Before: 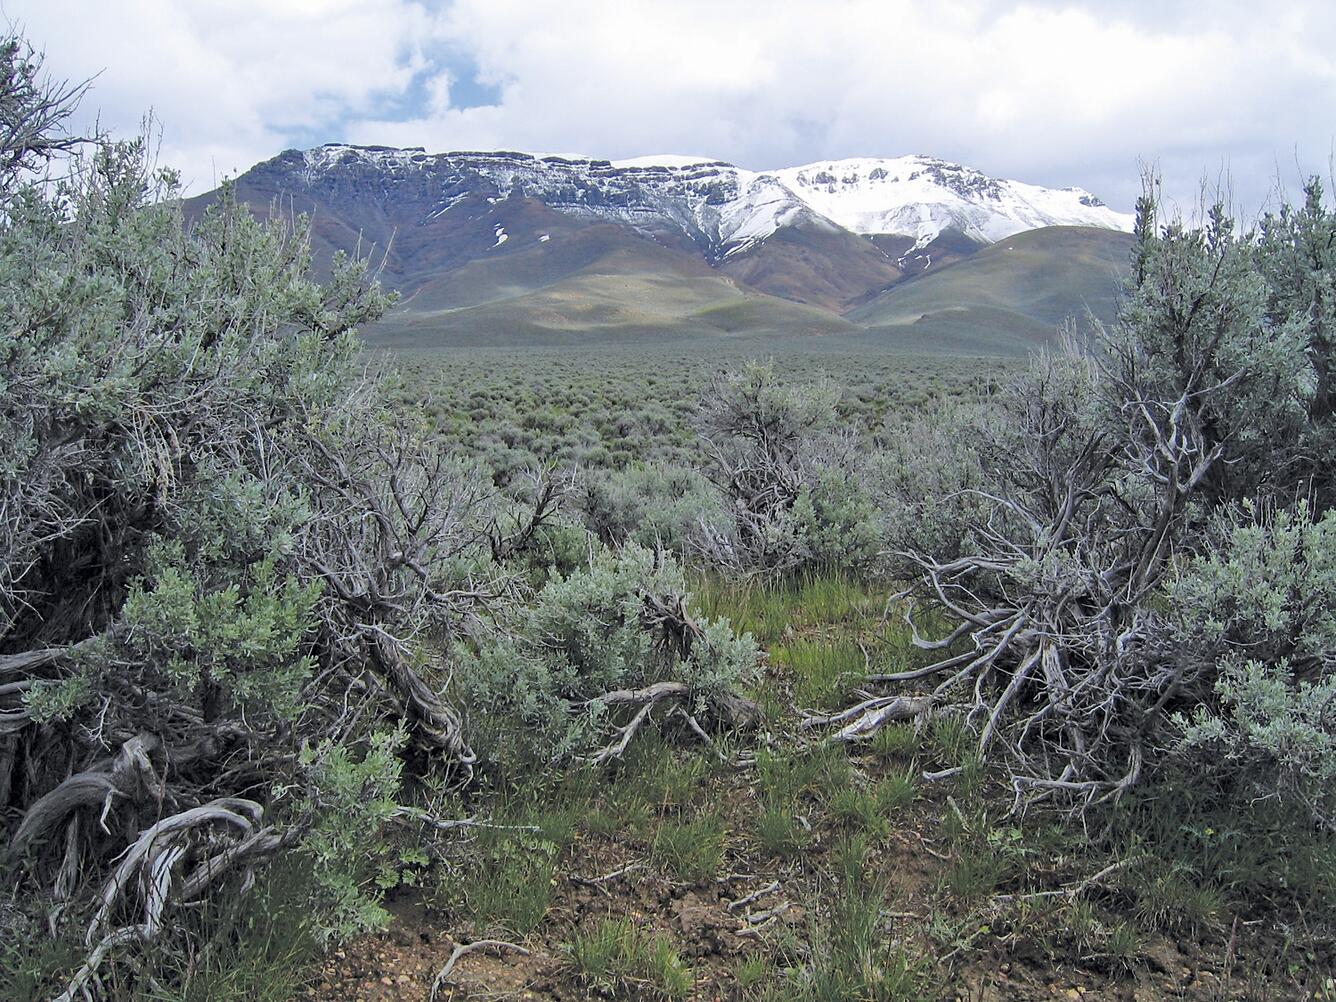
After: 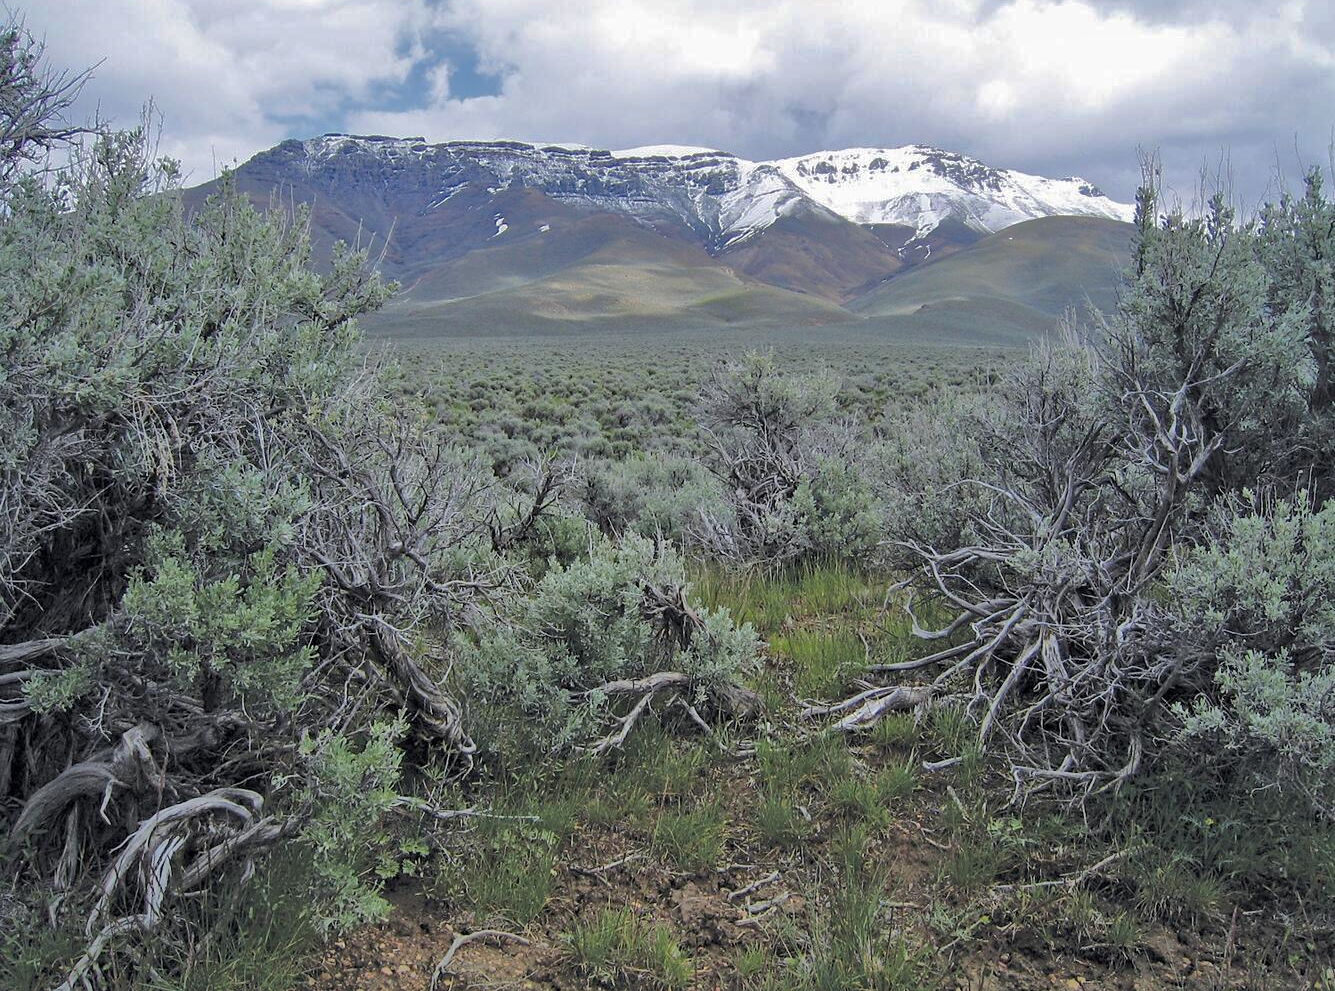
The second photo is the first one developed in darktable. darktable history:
crop: top 1.049%, right 0.001%
shadows and highlights: shadows 25, highlights -70
